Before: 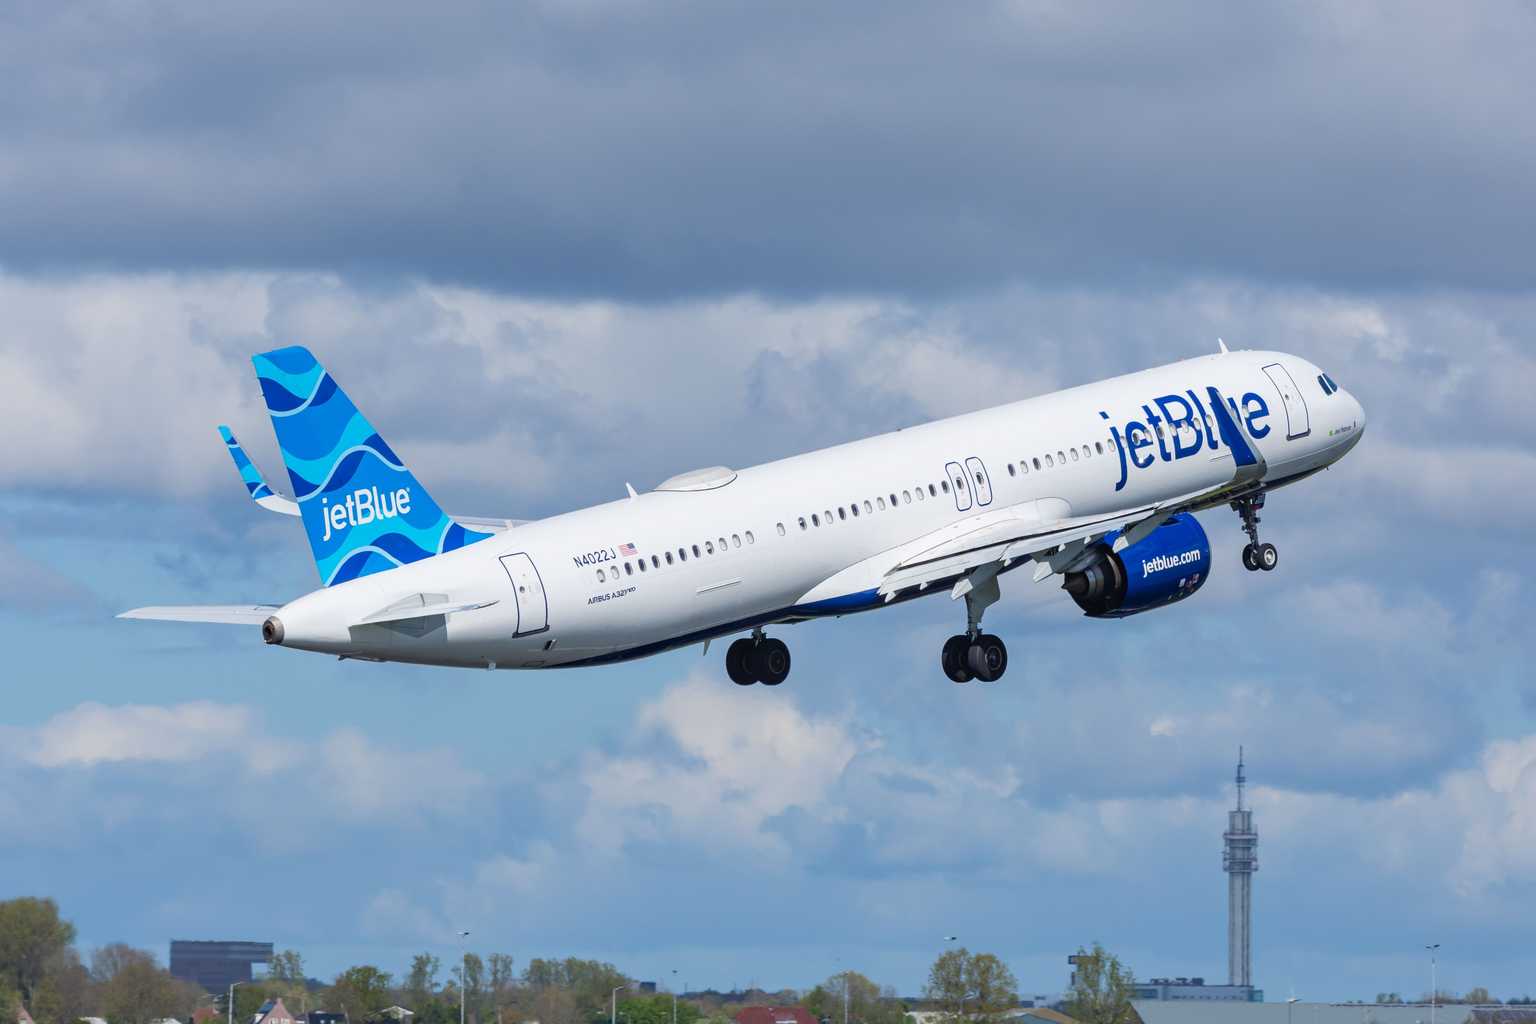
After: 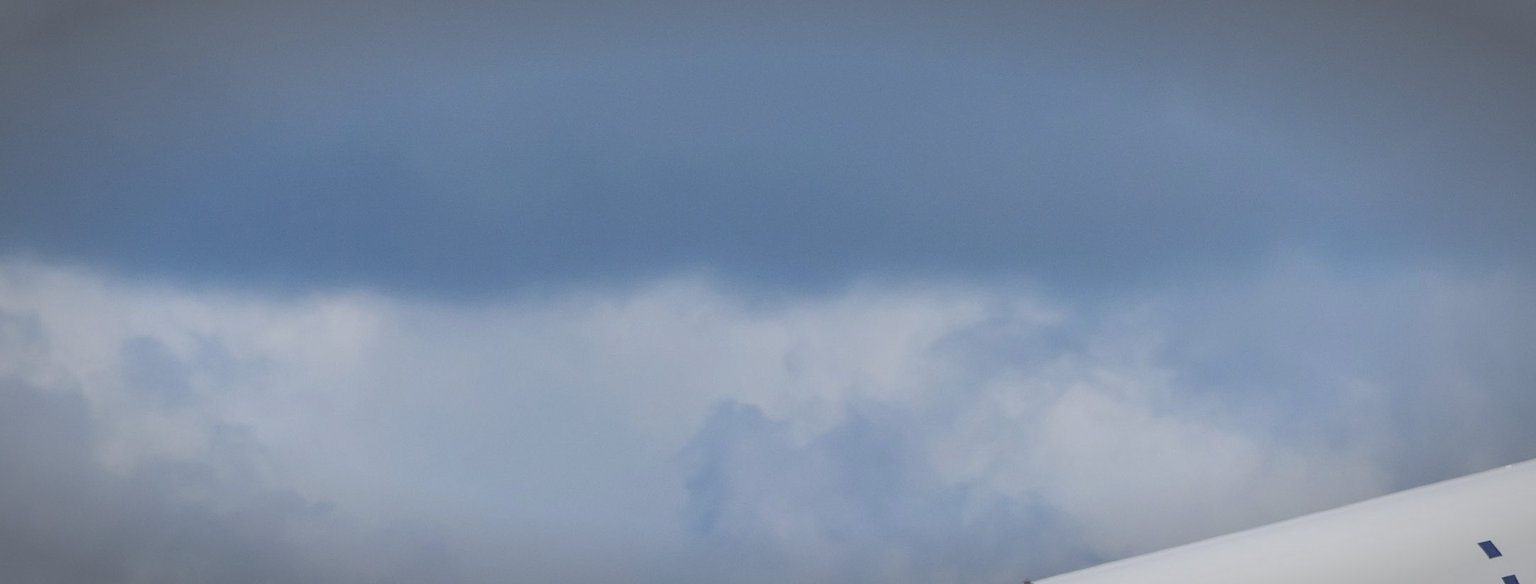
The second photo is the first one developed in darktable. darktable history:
vignetting: automatic ratio true
base curve: curves: ch0 [(0, 0) (0.74, 0.67) (1, 1)], preserve colors none
crop: left 28.87%, top 16.792%, right 26.777%, bottom 57.897%
